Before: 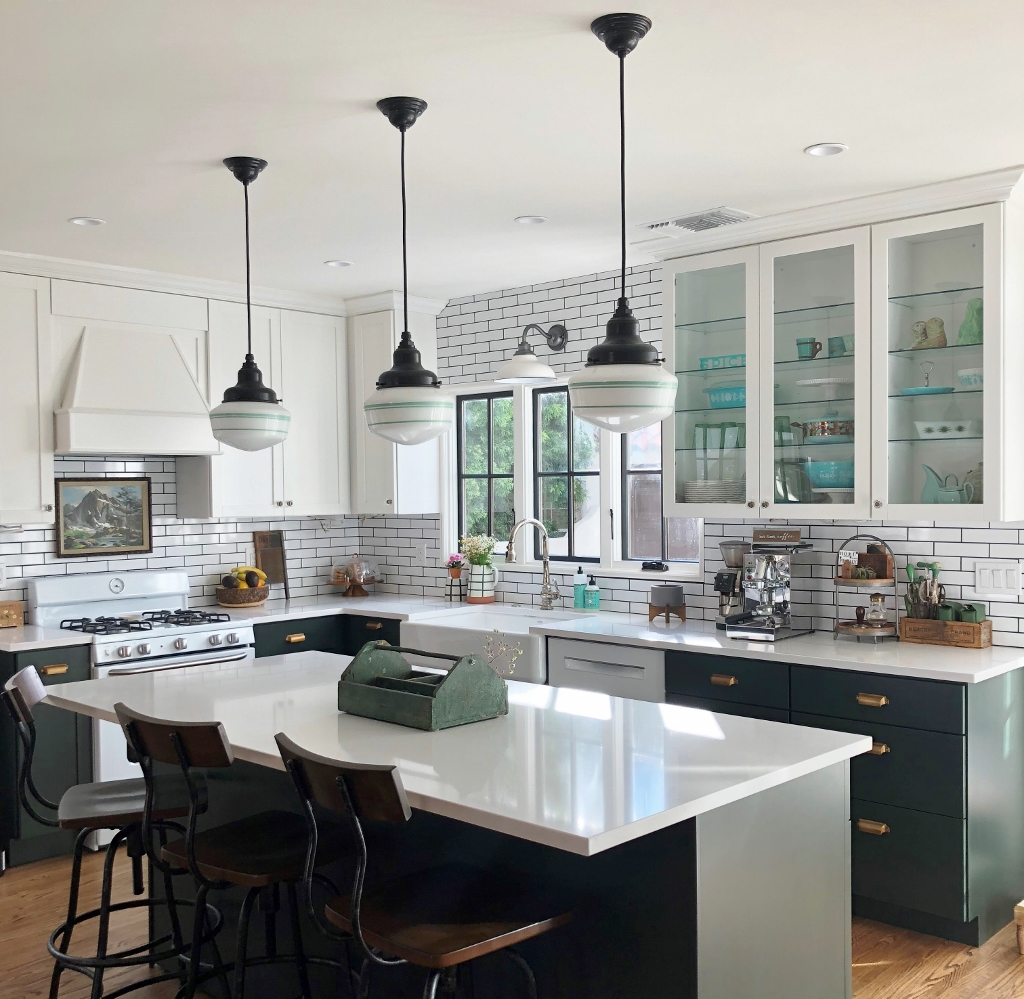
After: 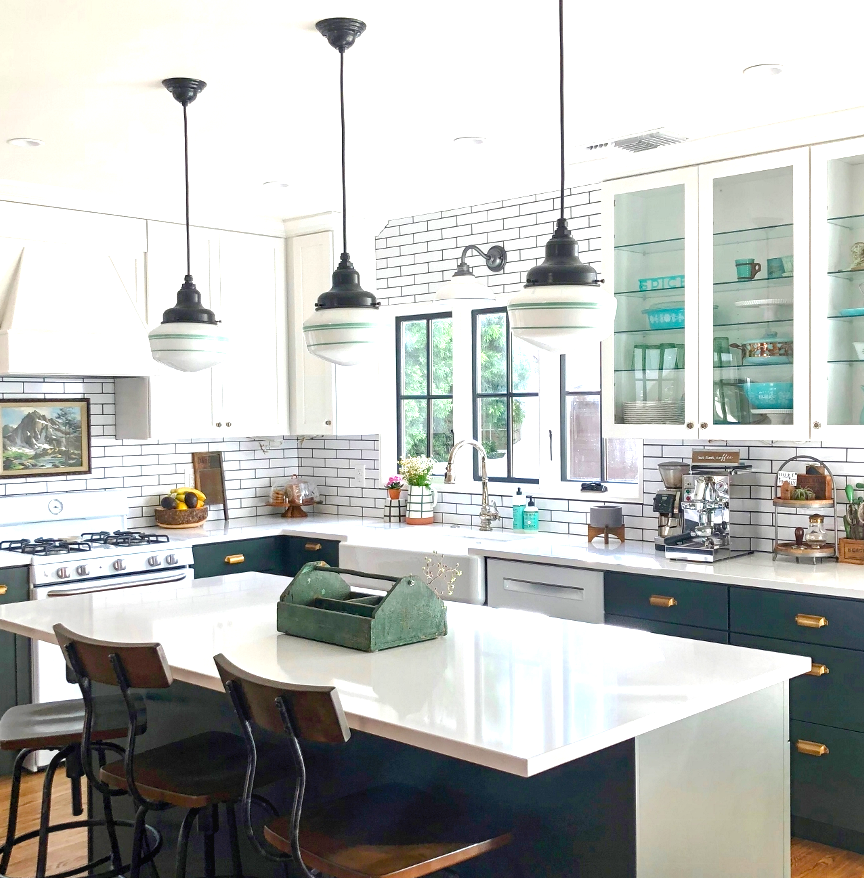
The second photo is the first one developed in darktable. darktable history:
color balance rgb: perceptual saturation grading › global saturation 20%, perceptual saturation grading › highlights -25.806%, perceptual saturation grading › shadows 24.072%, global vibrance 30.093%
exposure: black level correction 0.001, exposure 0.956 EV, compensate highlight preservation false
local contrast: on, module defaults
crop: left 6.051%, top 8.003%, right 9.552%, bottom 4.028%
